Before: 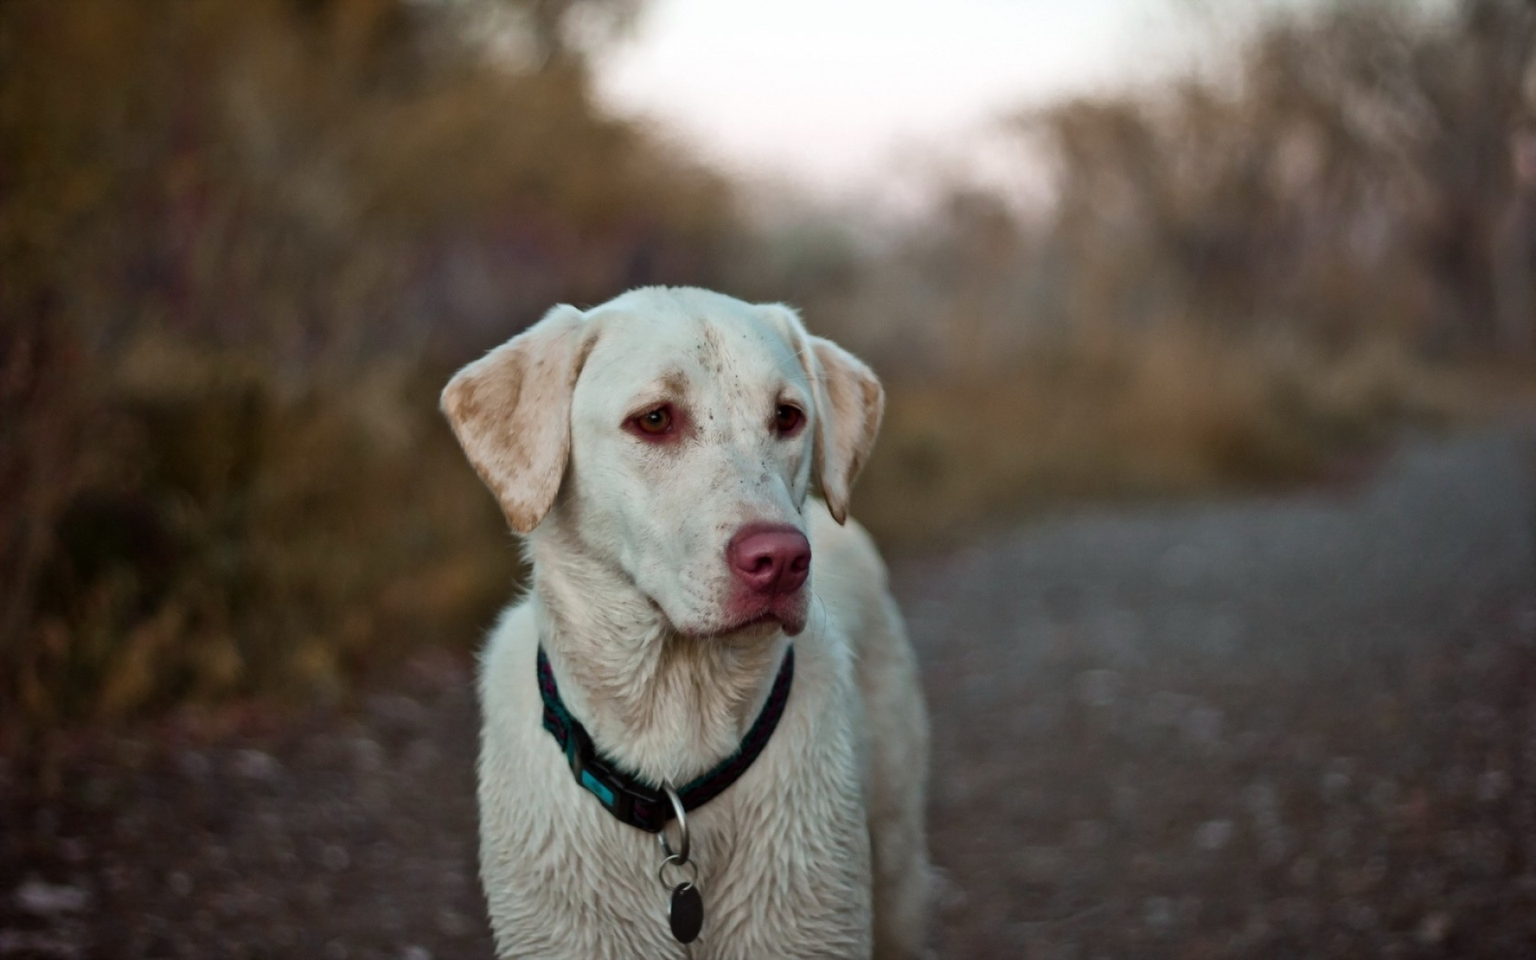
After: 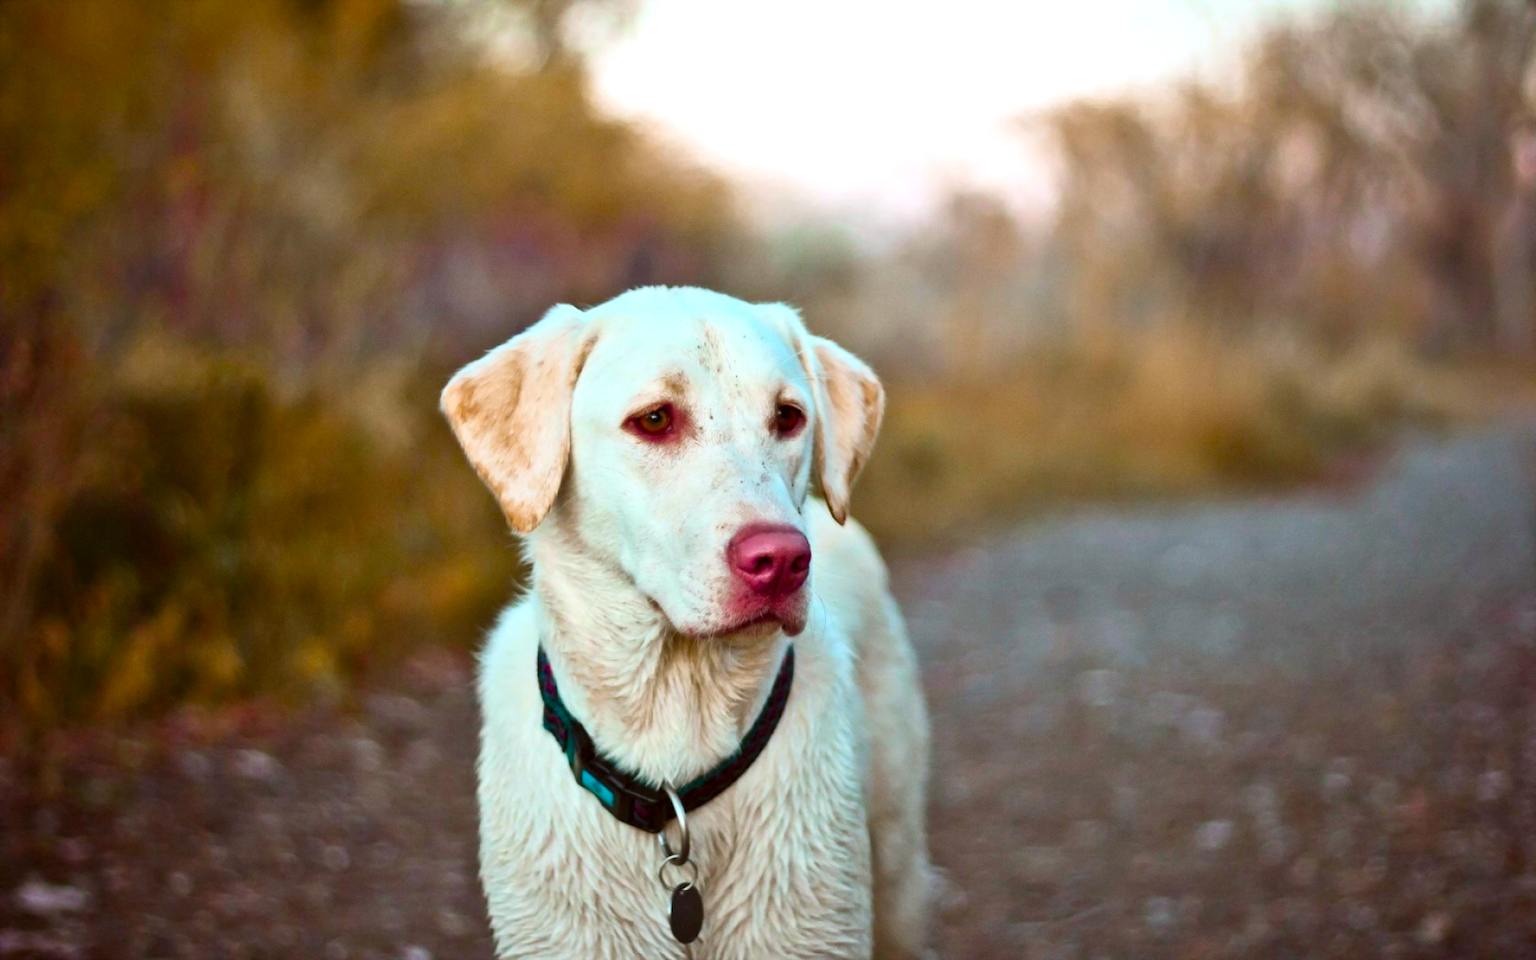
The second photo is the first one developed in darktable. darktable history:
exposure: exposure 0.648 EV, compensate highlight preservation false
color balance rgb: perceptual saturation grading › global saturation 40.526%, global vibrance 20%
contrast brightness saturation: contrast 0.201, brightness 0.154, saturation 0.147
color correction: highlights a* -3.23, highlights b* -6.18, shadows a* 3.07, shadows b* 5.27
